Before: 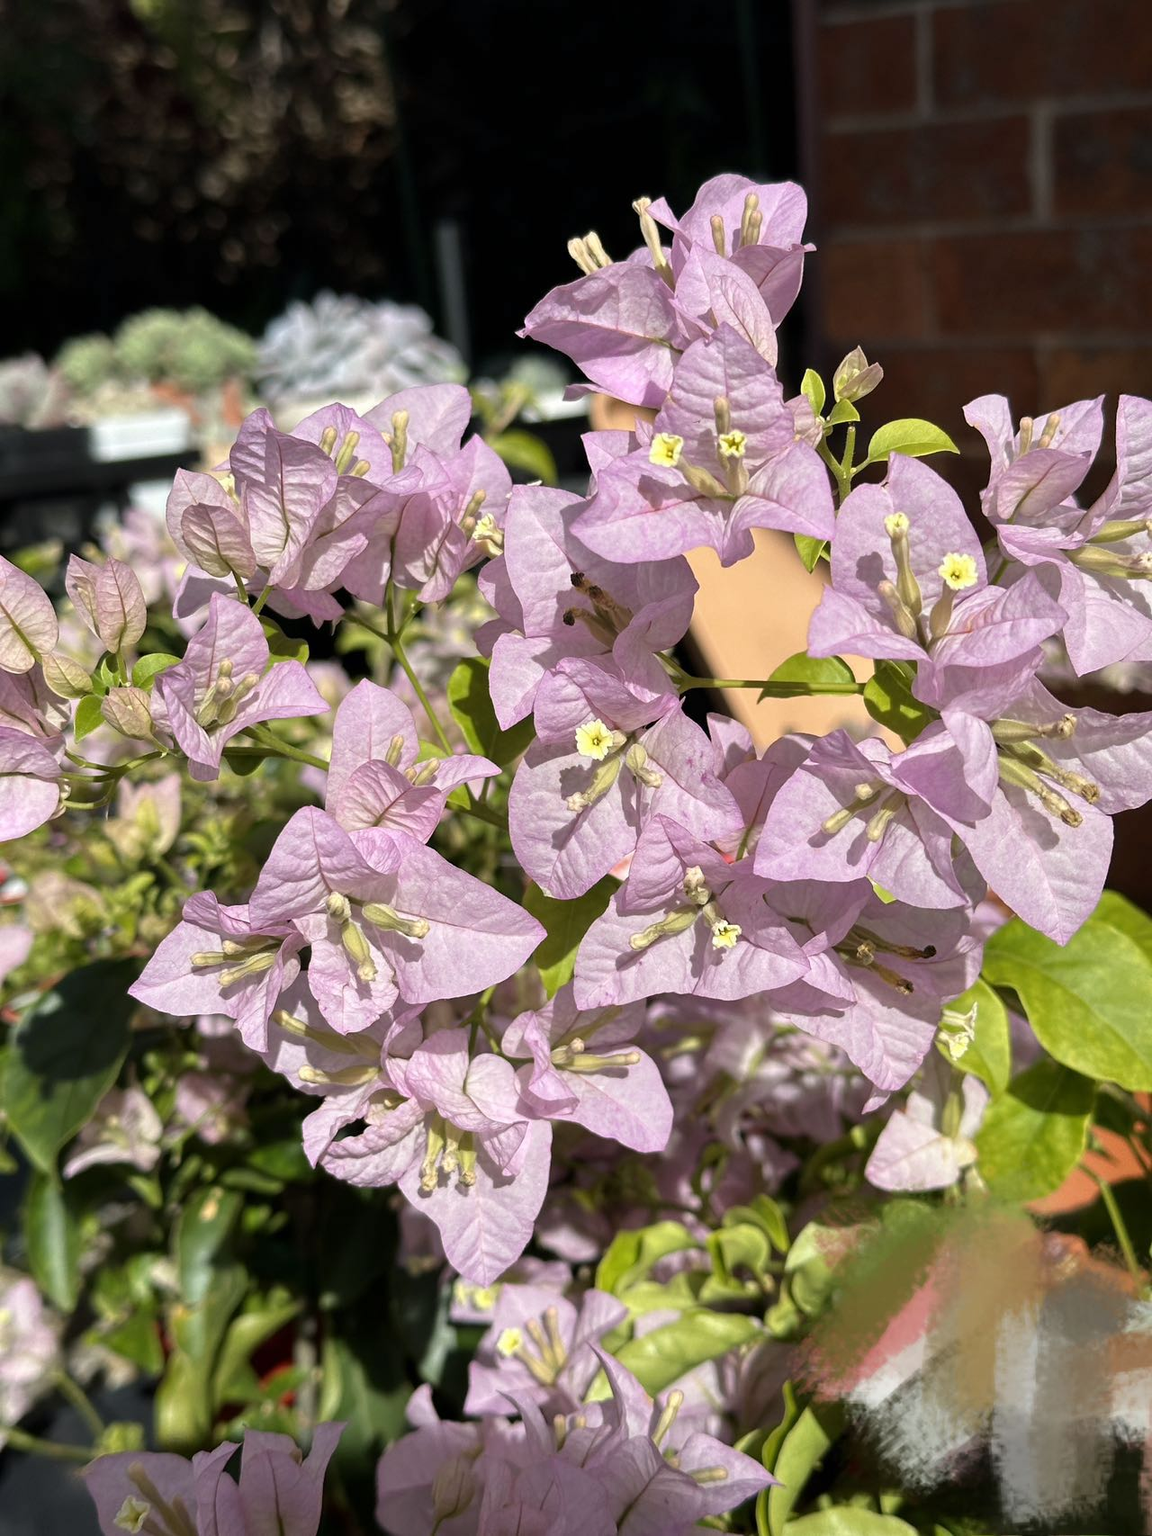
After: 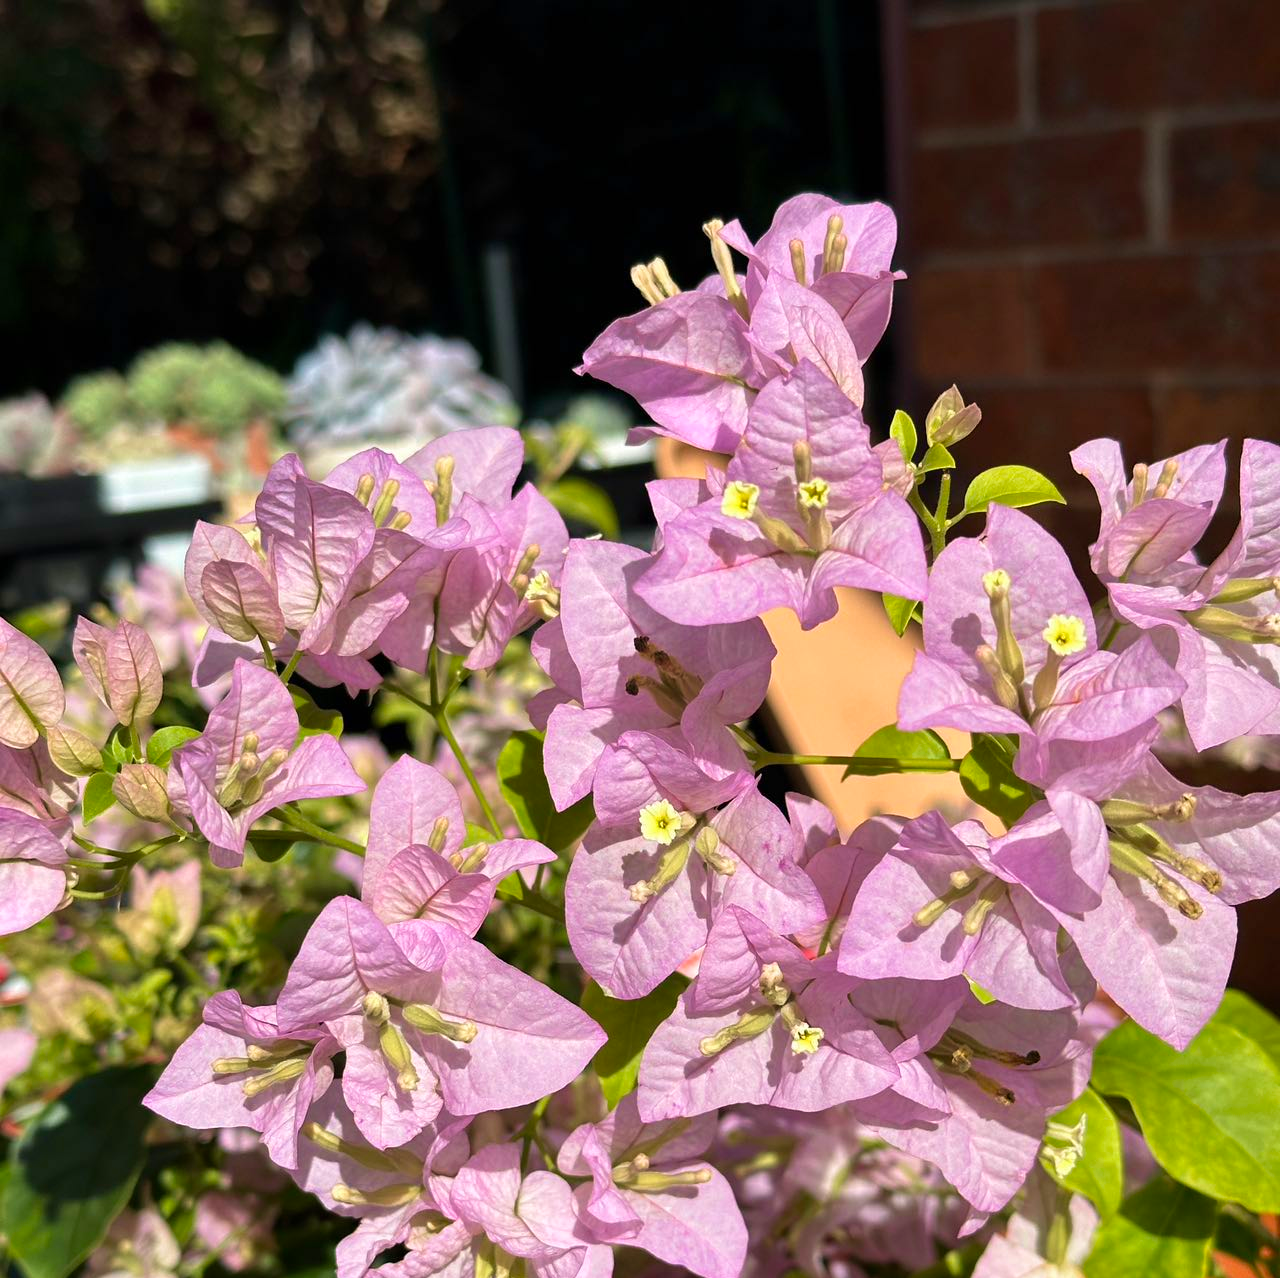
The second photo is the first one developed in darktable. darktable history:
velvia: on, module defaults
contrast brightness saturation: saturation 0.13
crop: bottom 24.967%
